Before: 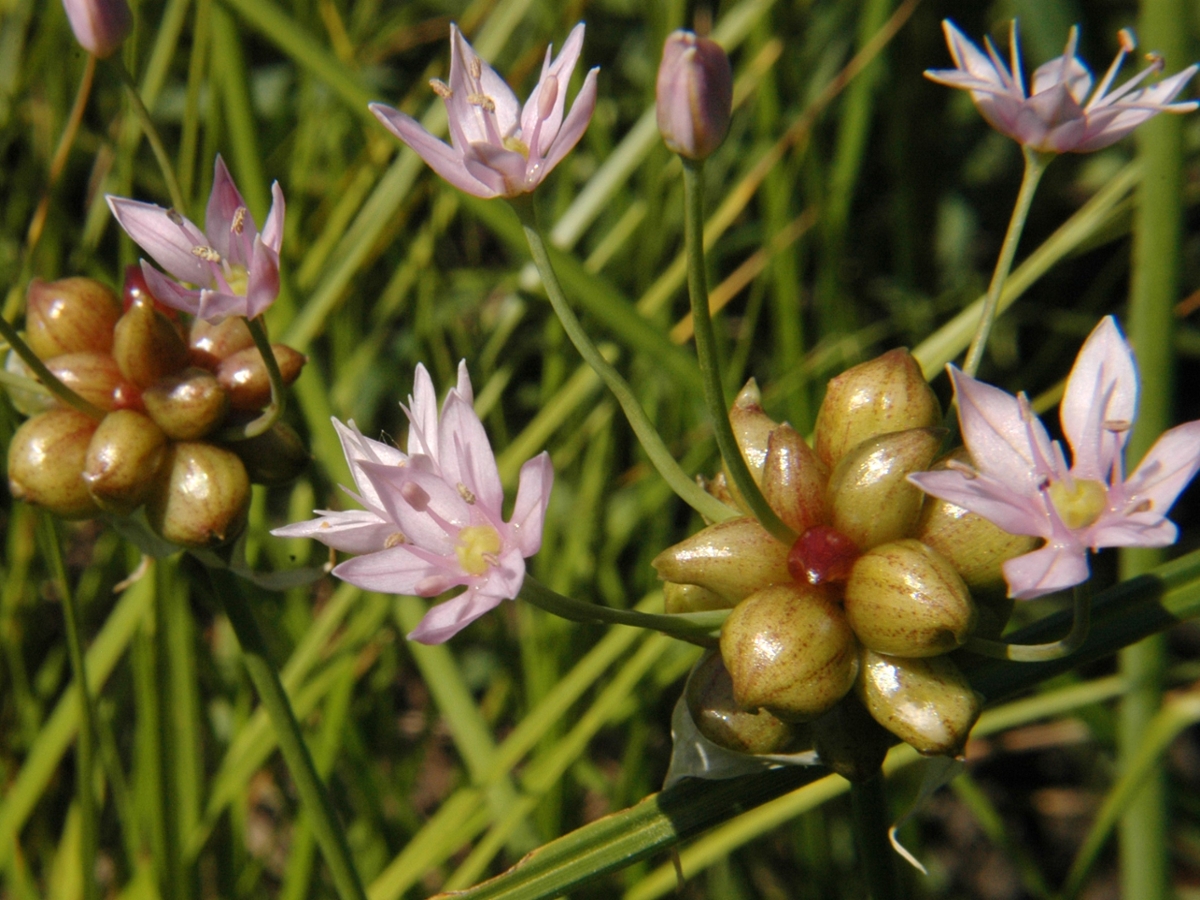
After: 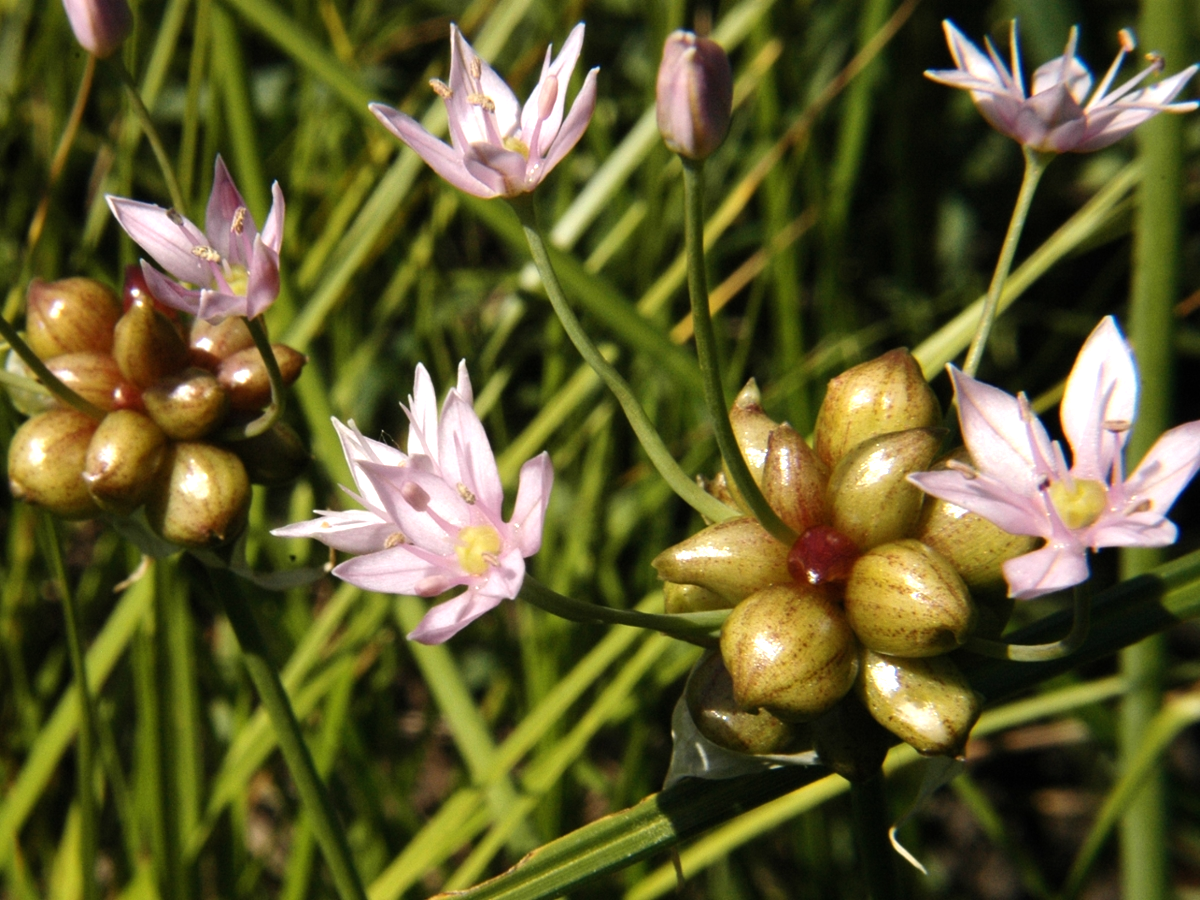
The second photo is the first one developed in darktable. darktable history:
tone equalizer: -8 EV -0.719 EV, -7 EV -0.73 EV, -6 EV -0.574 EV, -5 EV -0.39 EV, -3 EV 0.368 EV, -2 EV 0.6 EV, -1 EV 0.679 EV, +0 EV 0.746 EV, edges refinement/feathering 500, mask exposure compensation -1.57 EV, preserve details no
